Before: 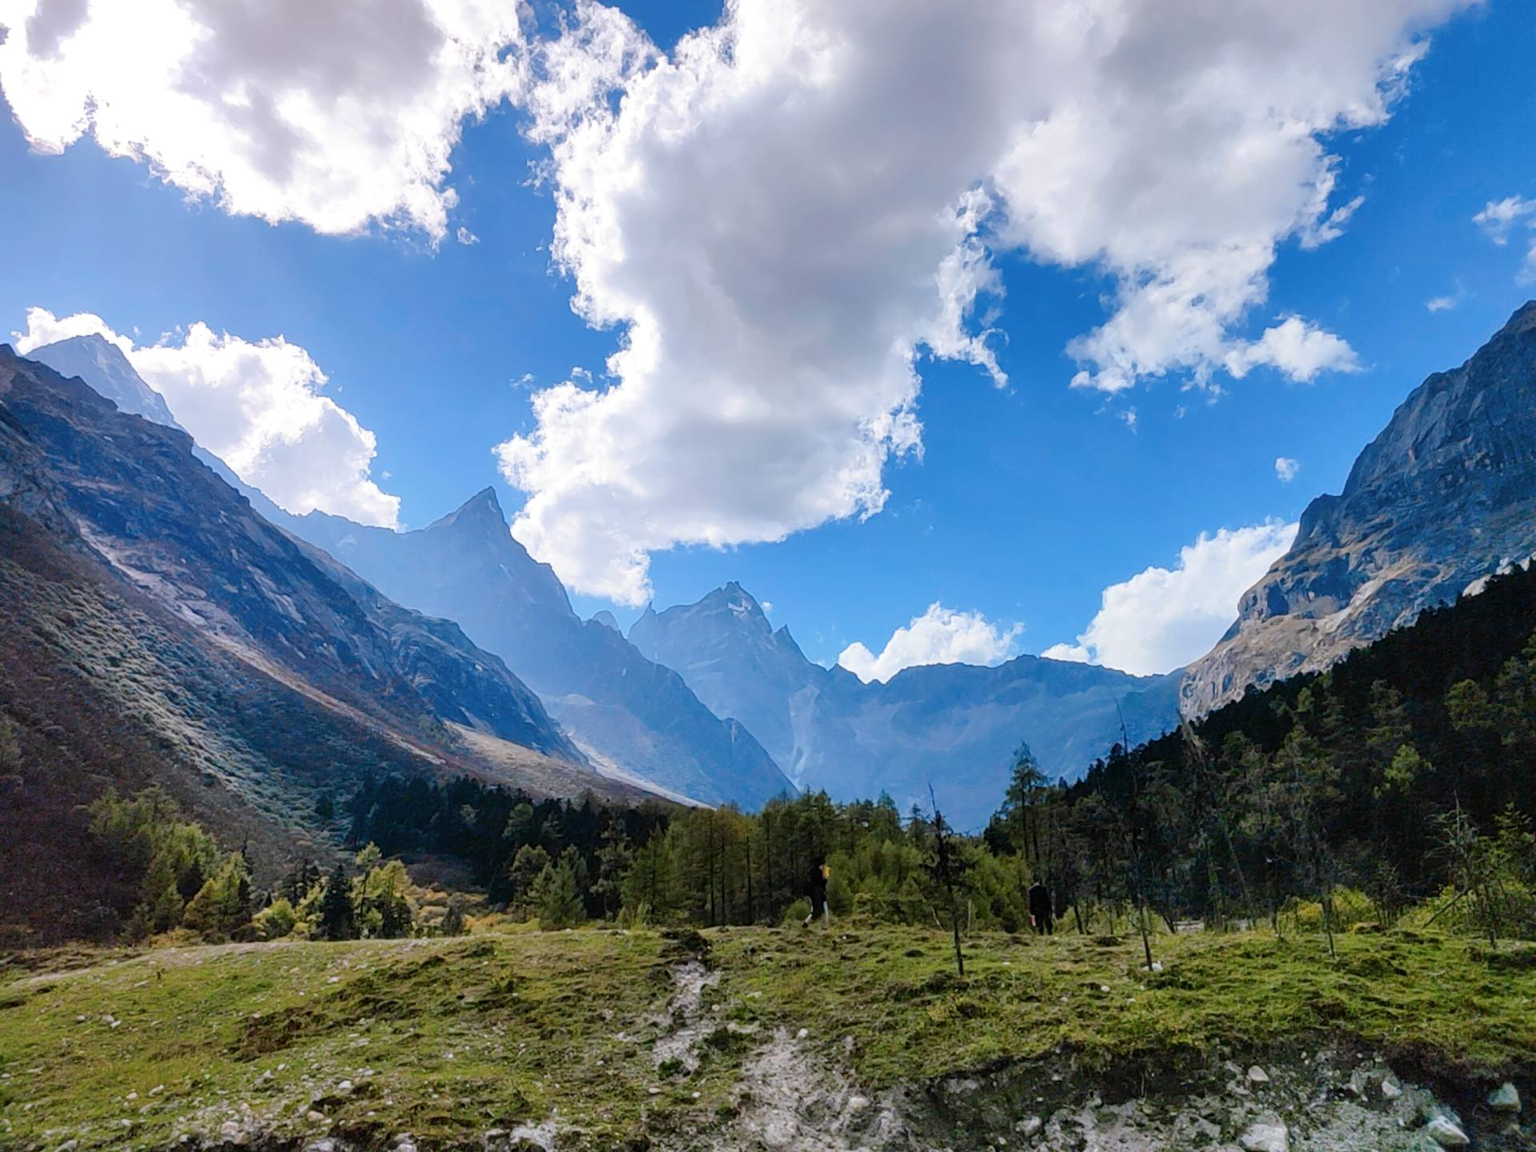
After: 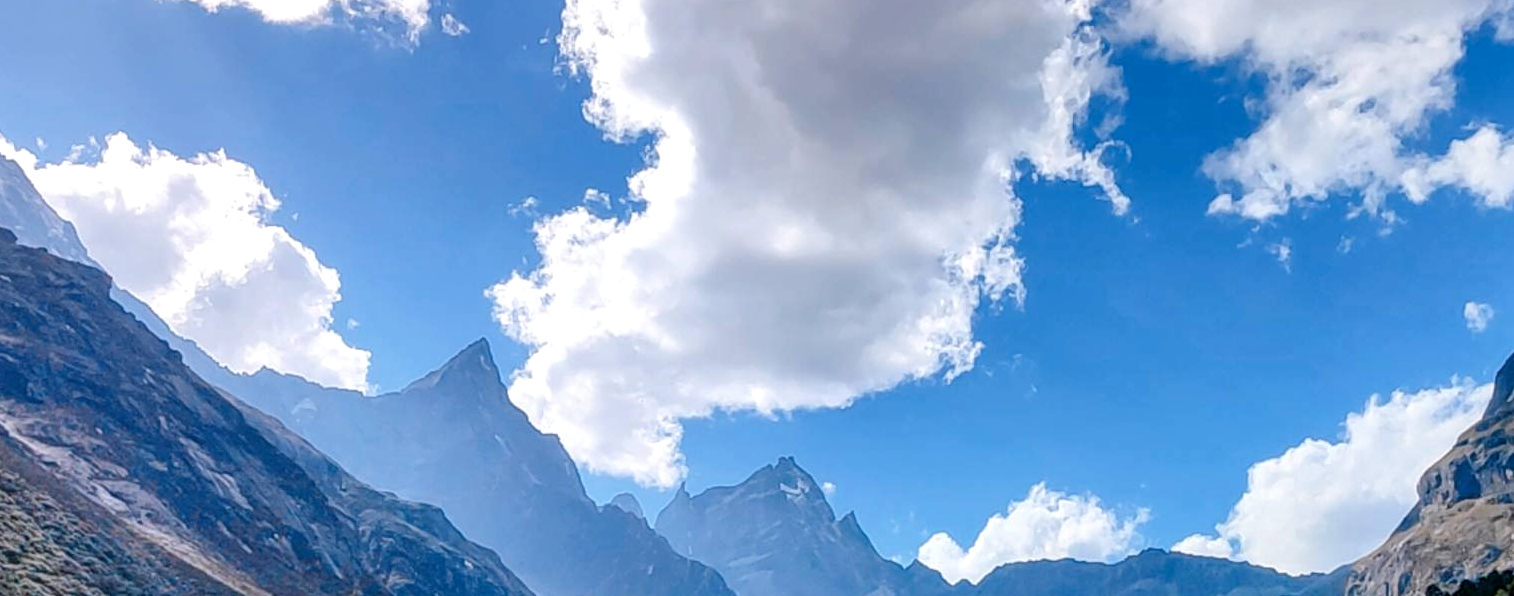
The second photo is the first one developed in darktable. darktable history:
crop: left 6.779%, top 18.764%, right 14.359%, bottom 39.846%
local contrast: detail 130%
